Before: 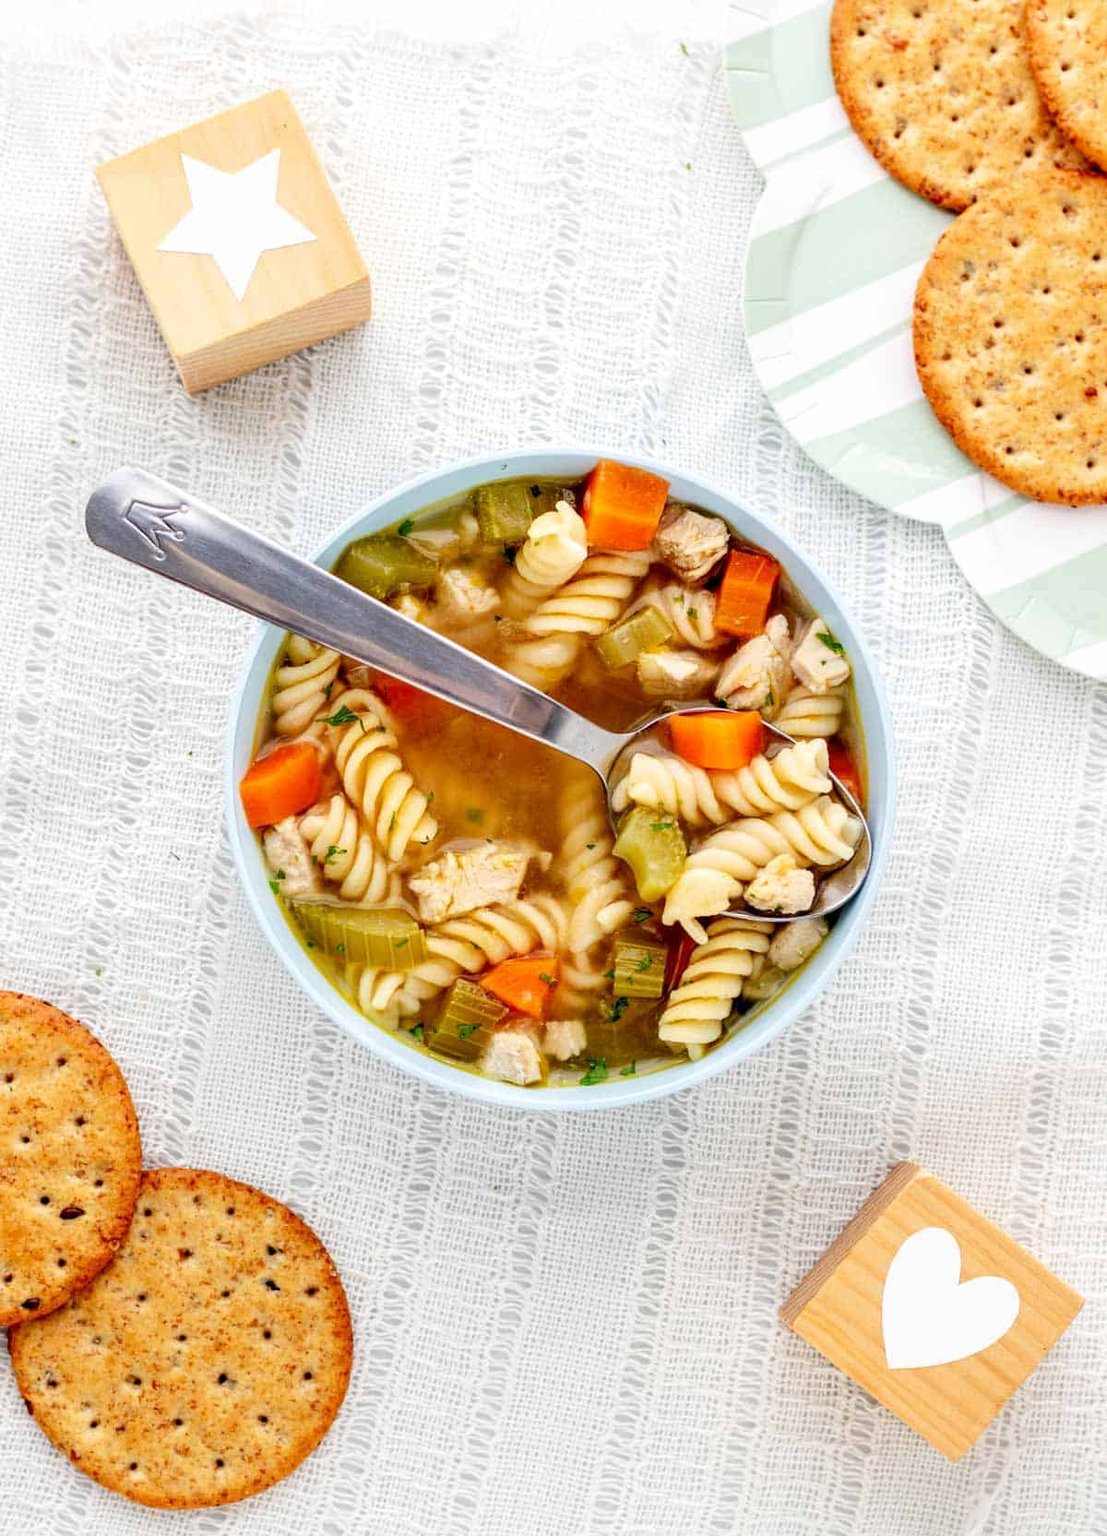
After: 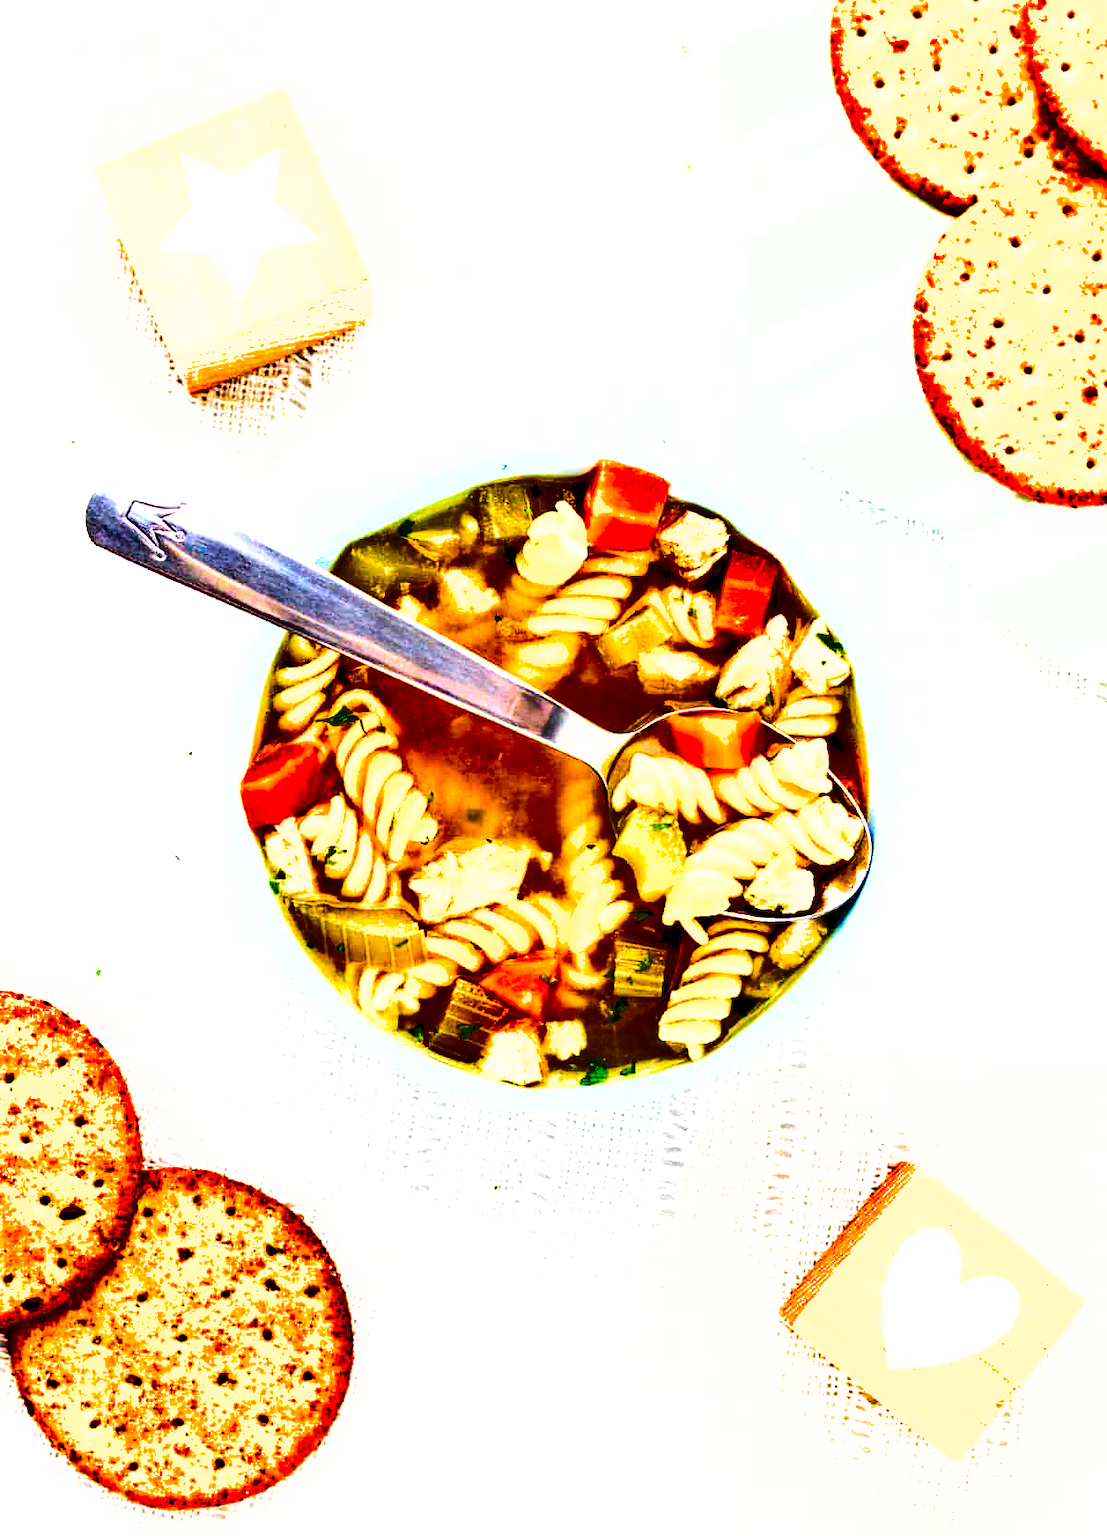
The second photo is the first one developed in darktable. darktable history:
contrast brightness saturation: contrast 0.24, brightness 0.09
exposure: black level correction 0.001, exposure 0.955 EV, compensate exposure bias true, compensate highlight preservation false
rgb levels: levels [[0.01, 0.419, 0.839], [0, 0.5, 1], [0, 0.5, 1]]
color balance rgb: perceptual saturation grading › global saturation 100%
shadows and highlights: radius 108.52, shadows 40.68, highlights -72.88, low approximation 0.01, soften with gaussian
